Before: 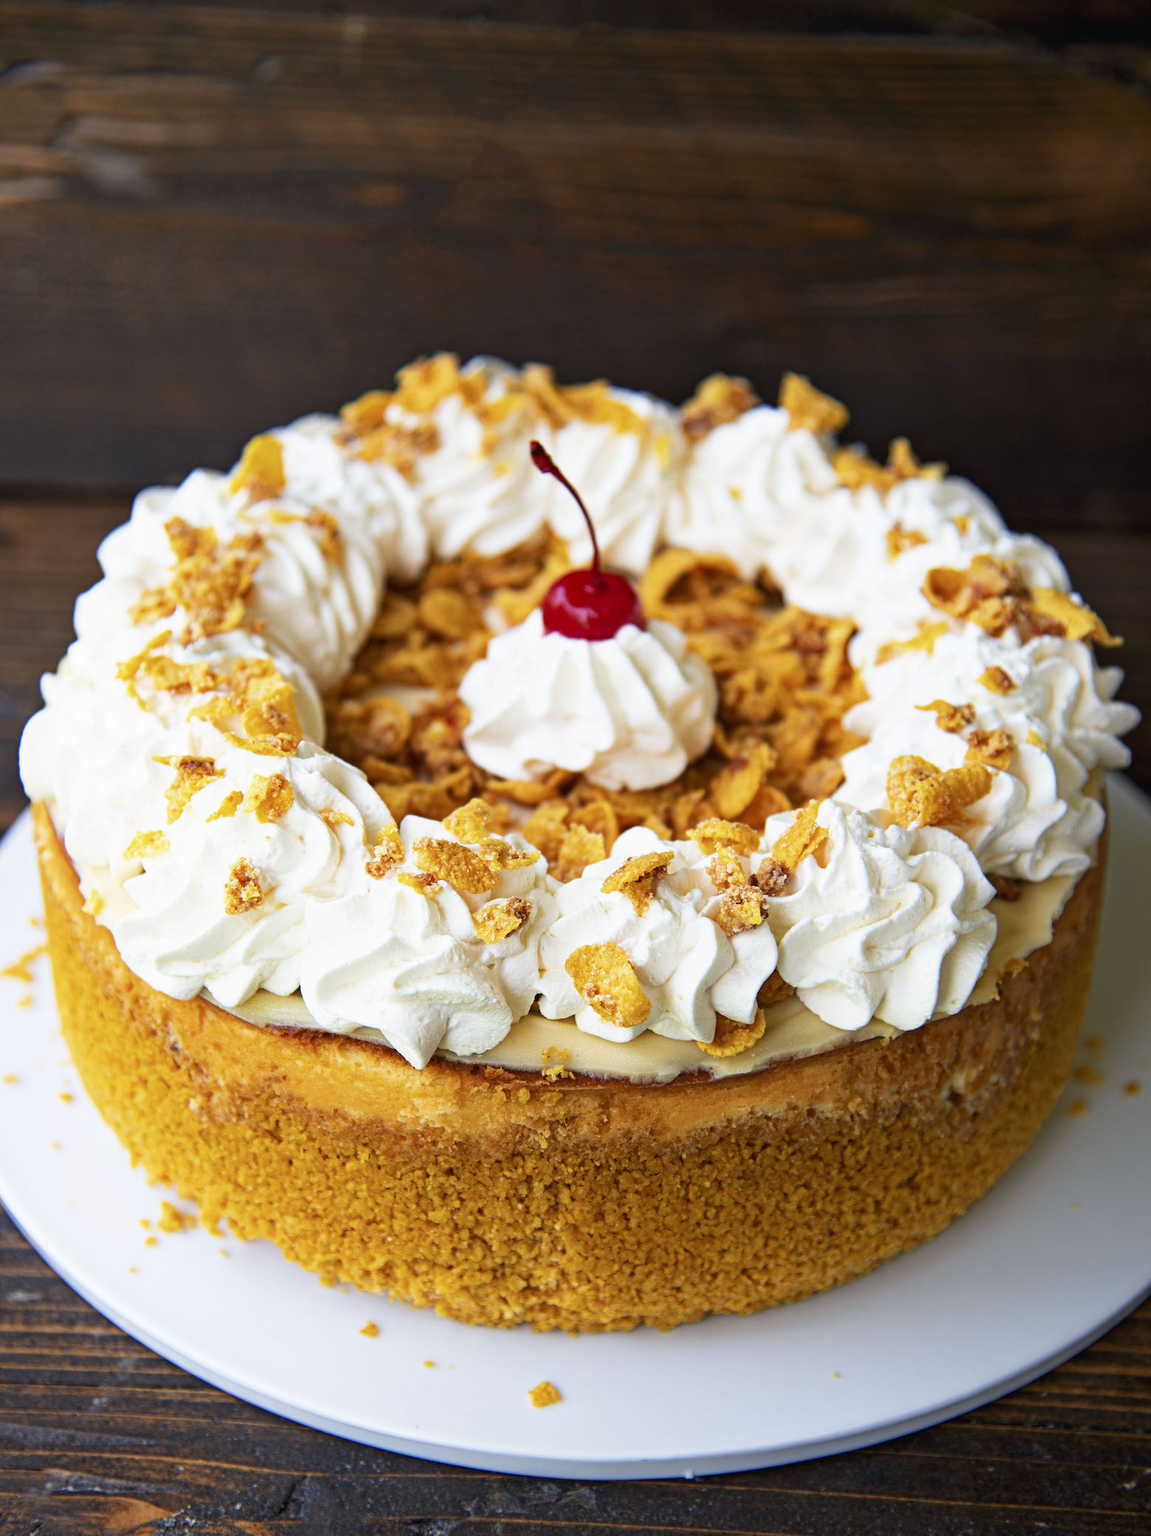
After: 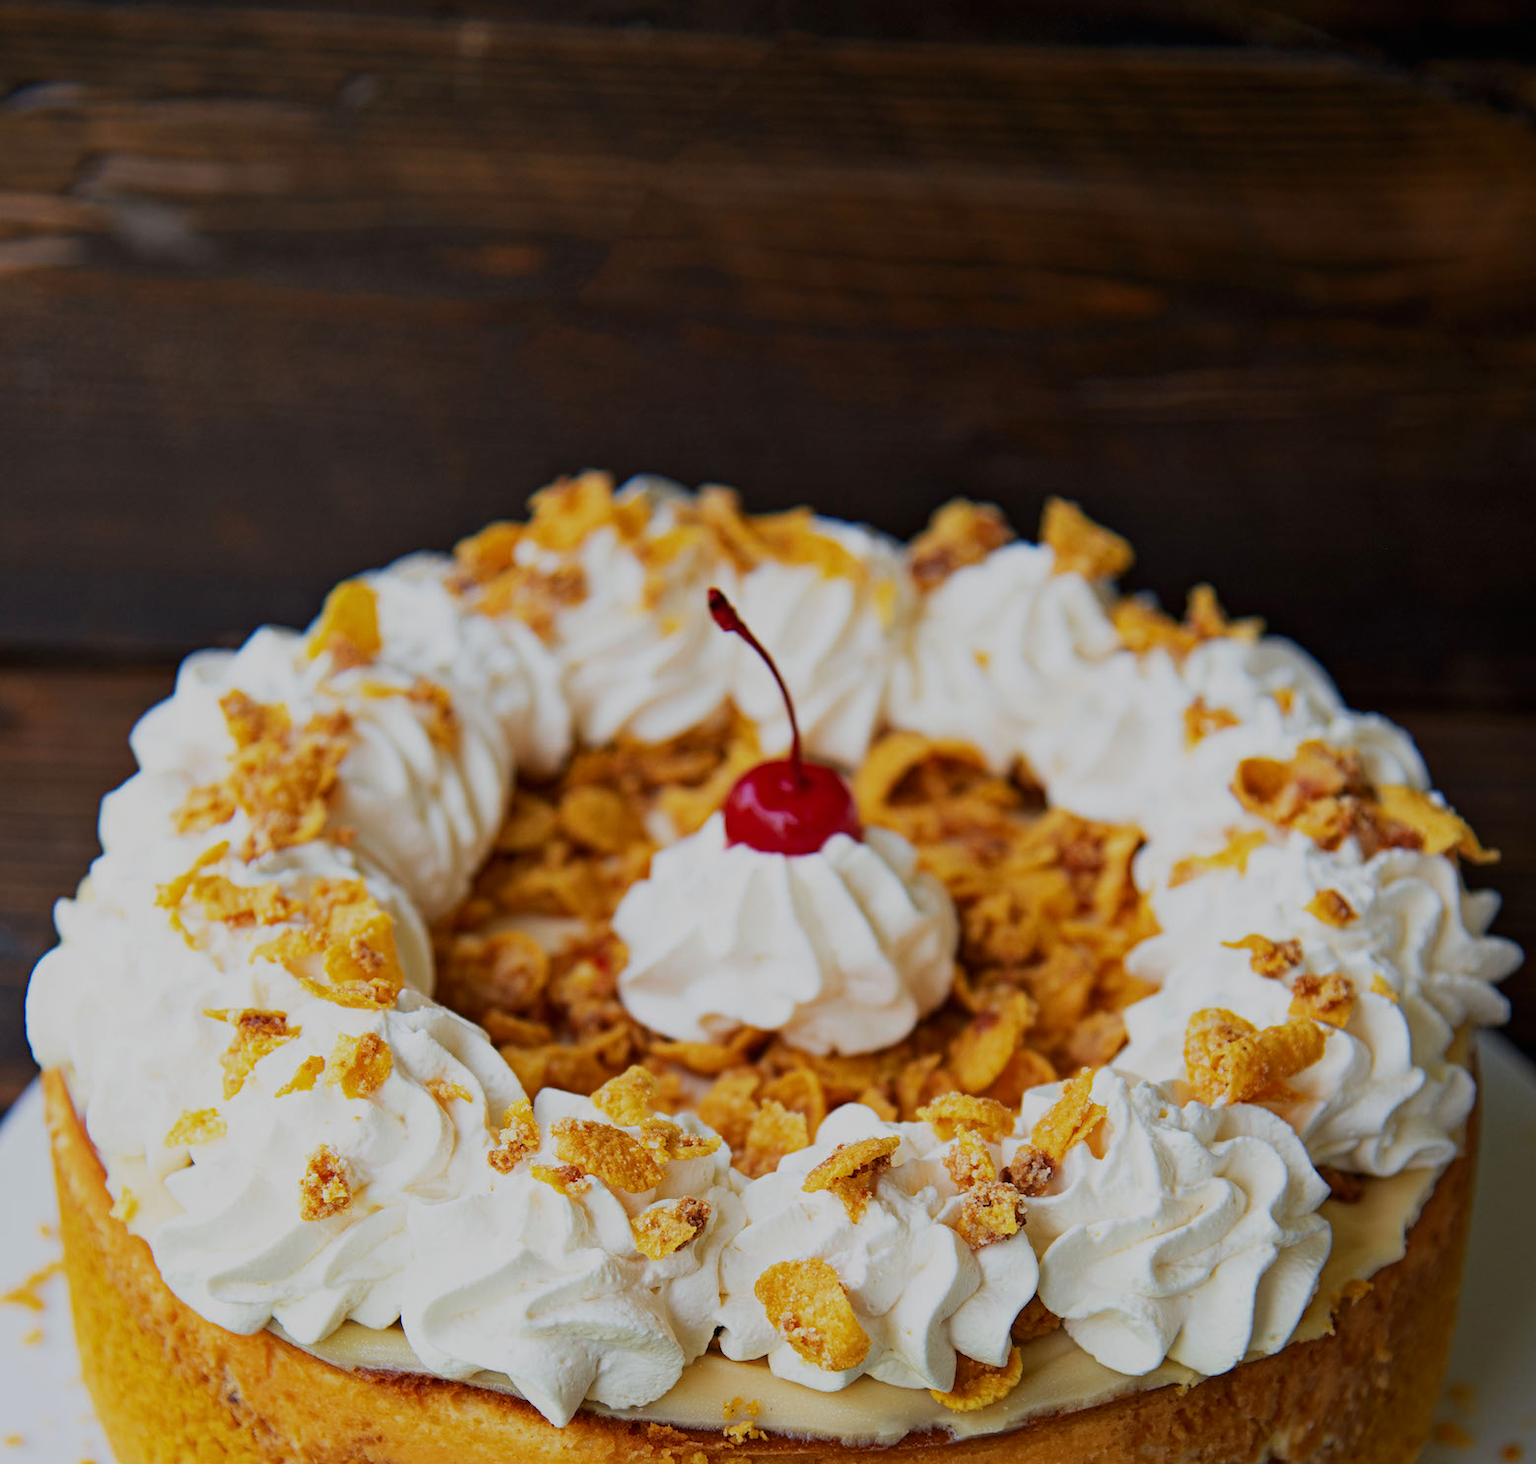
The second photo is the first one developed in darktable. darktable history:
exposure: black level correction 0, exposure -0.721 EV, compensate highlight preservation false
crop: bottom 28.576%
